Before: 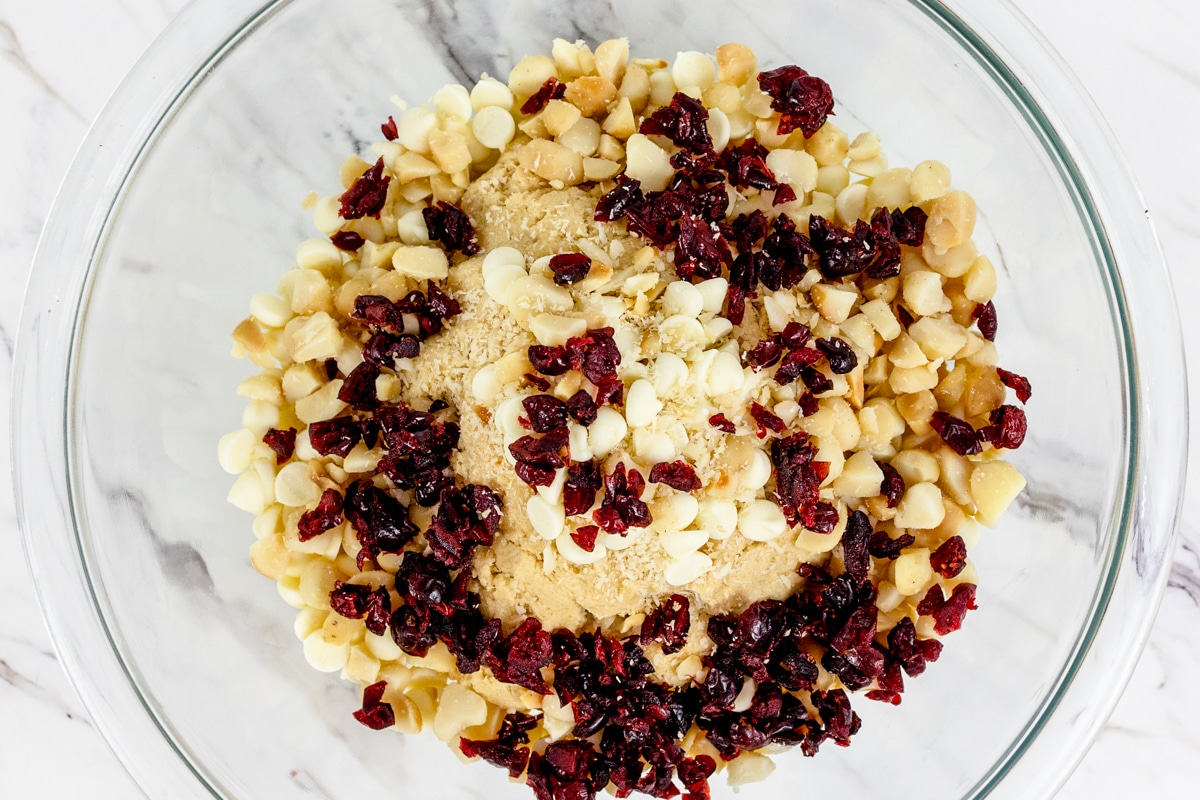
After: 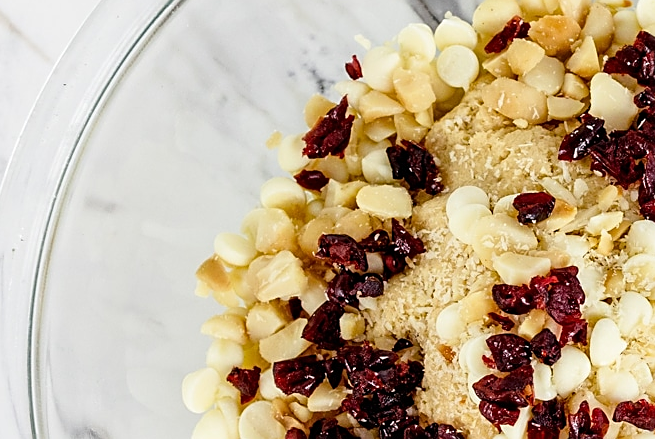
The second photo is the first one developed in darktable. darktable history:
sharpen: on, module defaults
crop and rotate: left 3.038%, top 7.693%, right 42.351%, bottom 37.347%
